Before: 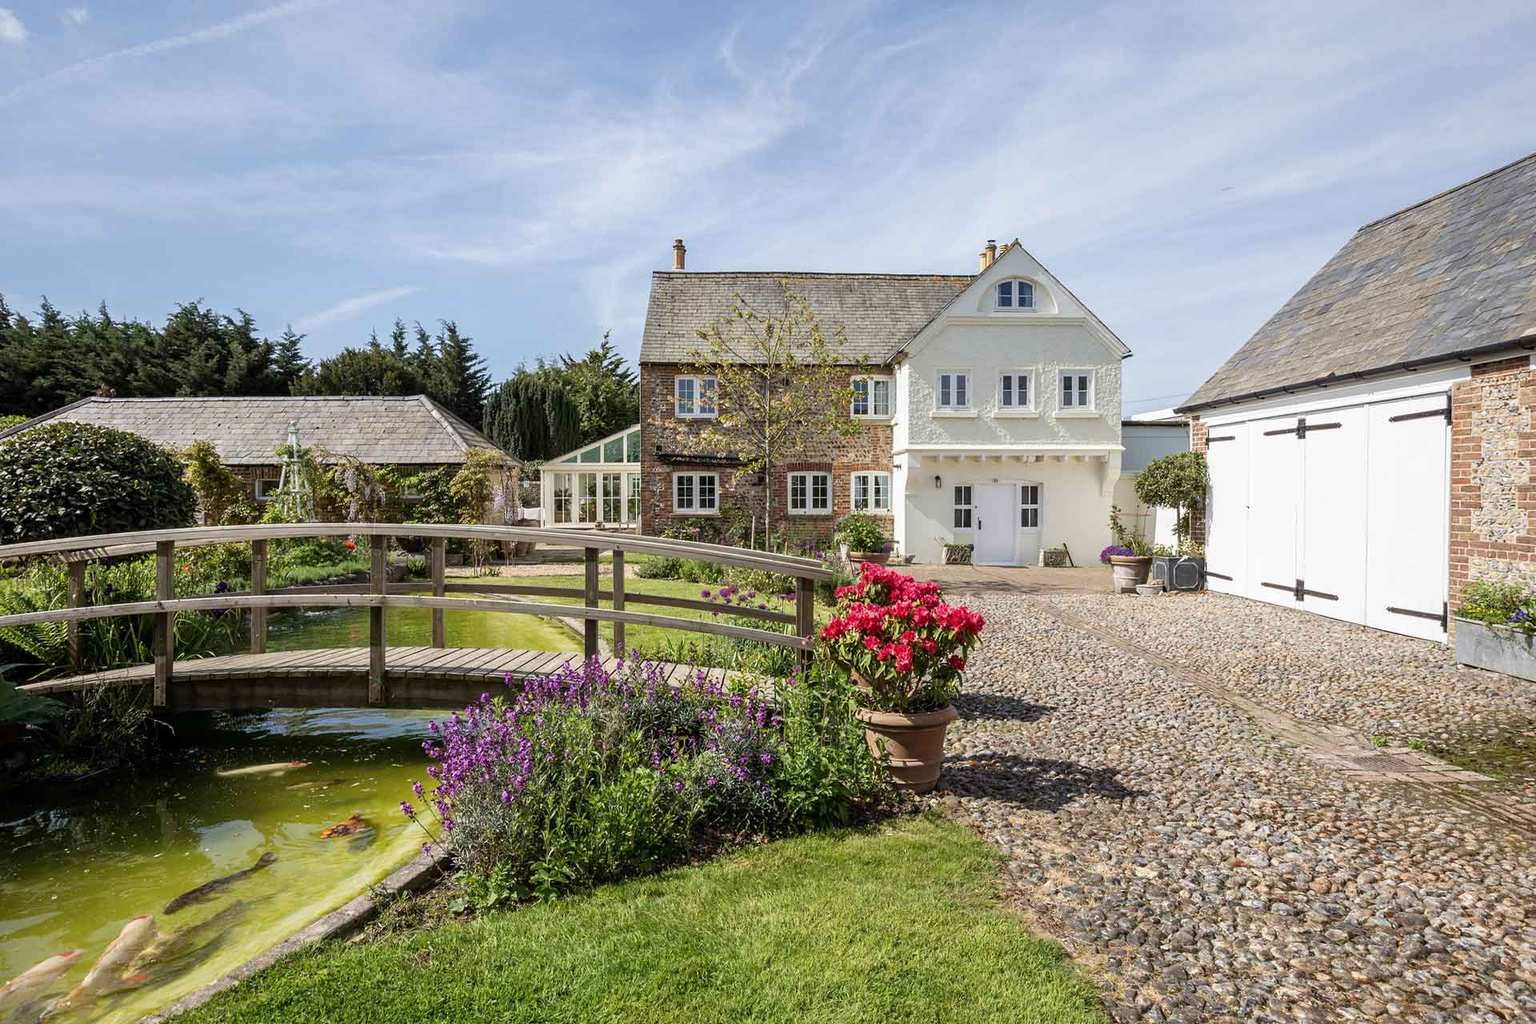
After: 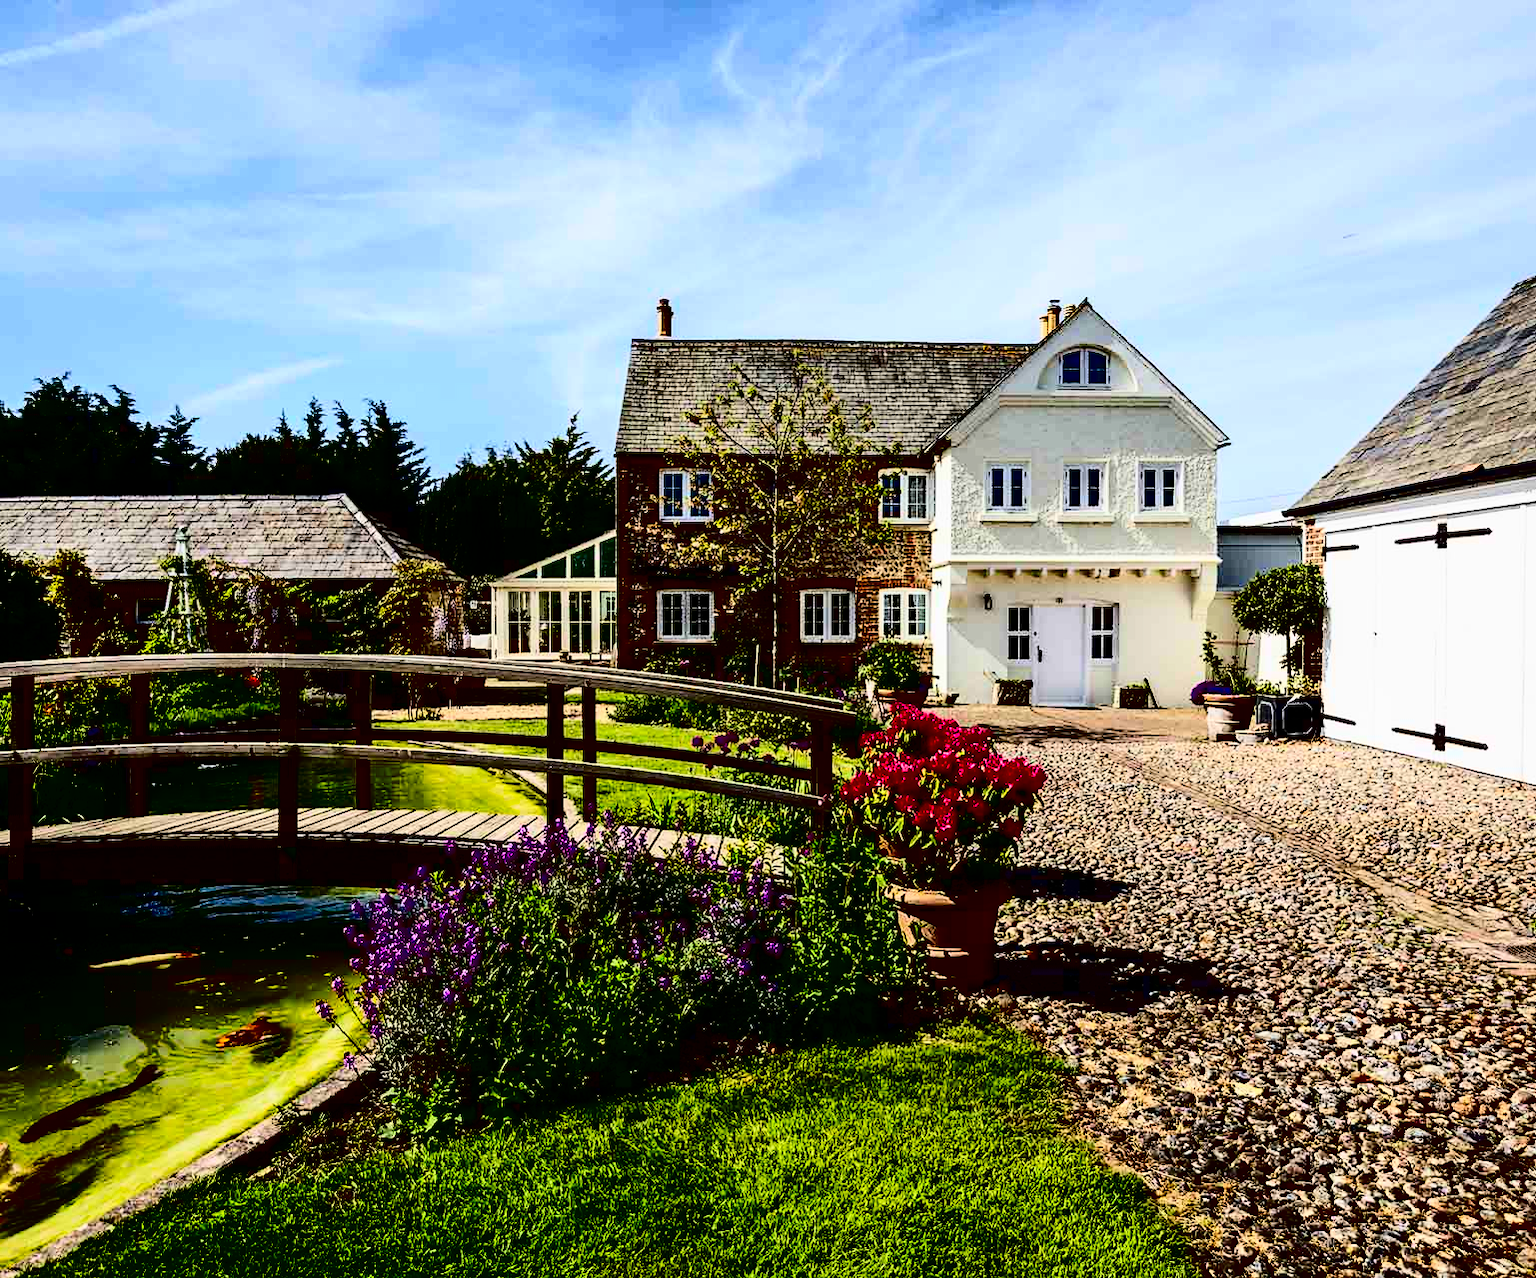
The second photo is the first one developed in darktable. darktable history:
crop and rotate: left 9.611%, right 10.296%
contrast brightness saturation: contrast 0.757, brightness -0.998, saturation 0.998
exposure: exposure -0.109 EV, compensate highlight preservation false
